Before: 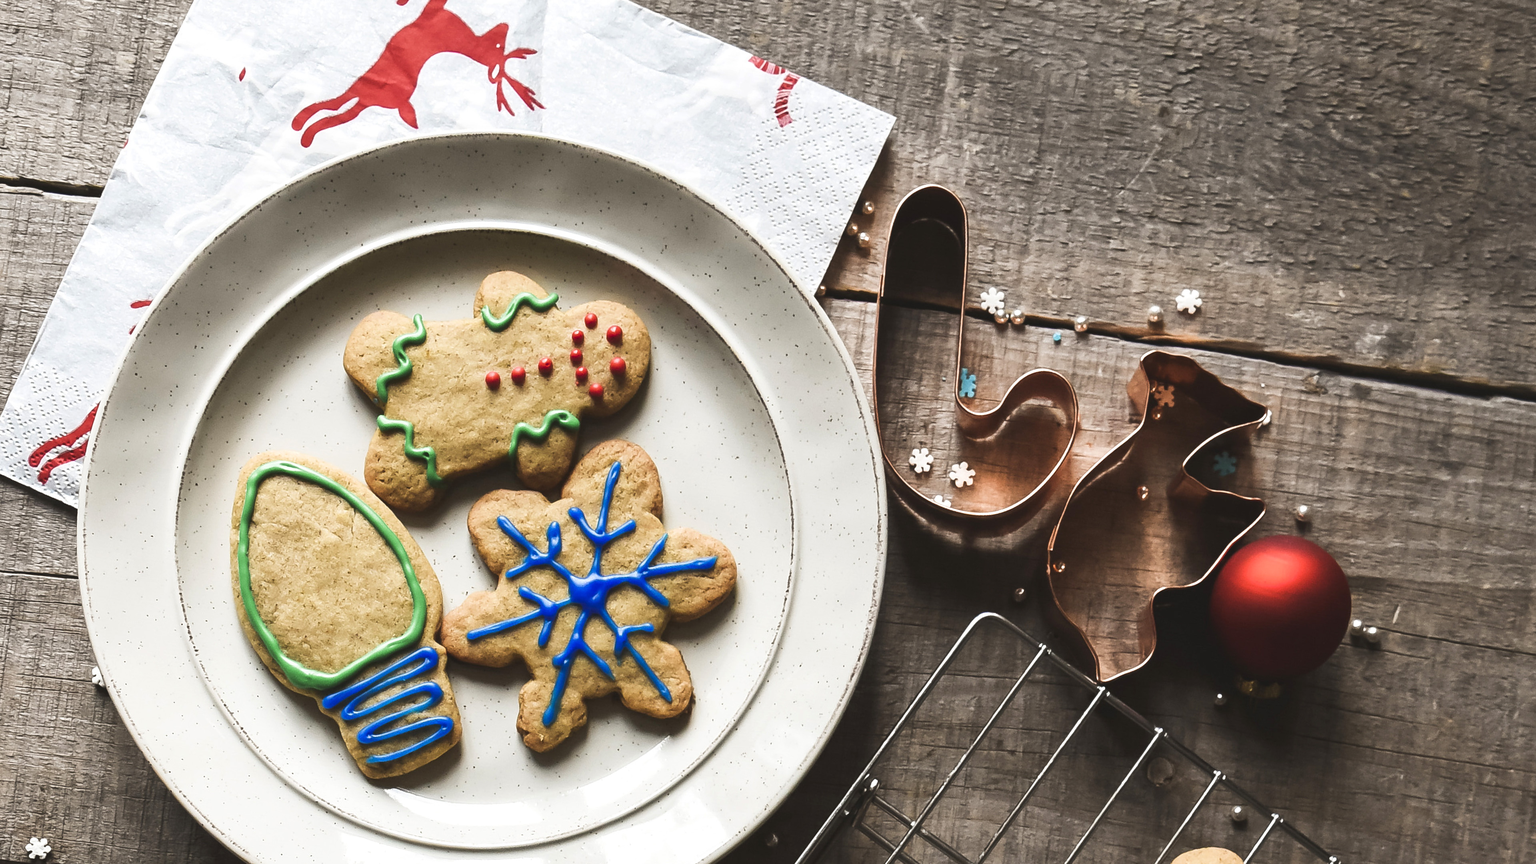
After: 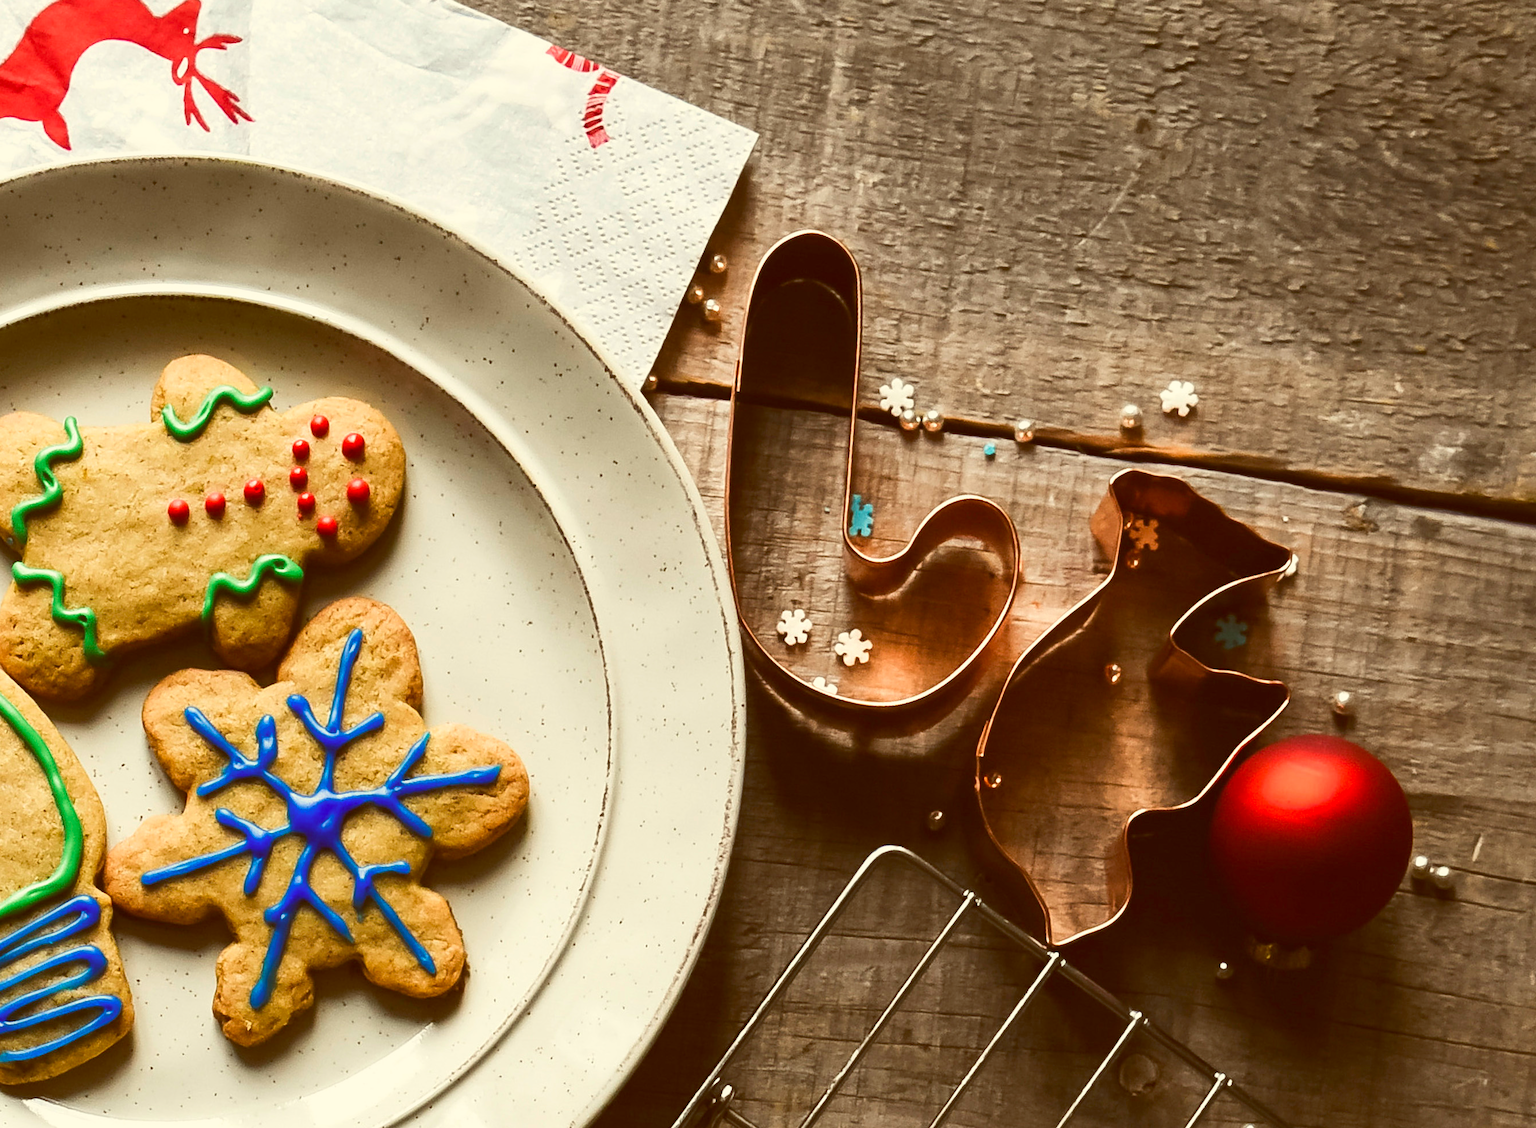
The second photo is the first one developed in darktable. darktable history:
contrast brightness saturation: contrast 0.04, saturation 0.16
crop and rotate: left 24.034%, top 2.838%, right 6.406%, bottom 6.299%
color balance: lift [1.001, 1.007, 1, 0.993], gamma [1.023, 1.026, 1.01, 0.974], gain [0.964, 1.059, 1.073, 0.927]
